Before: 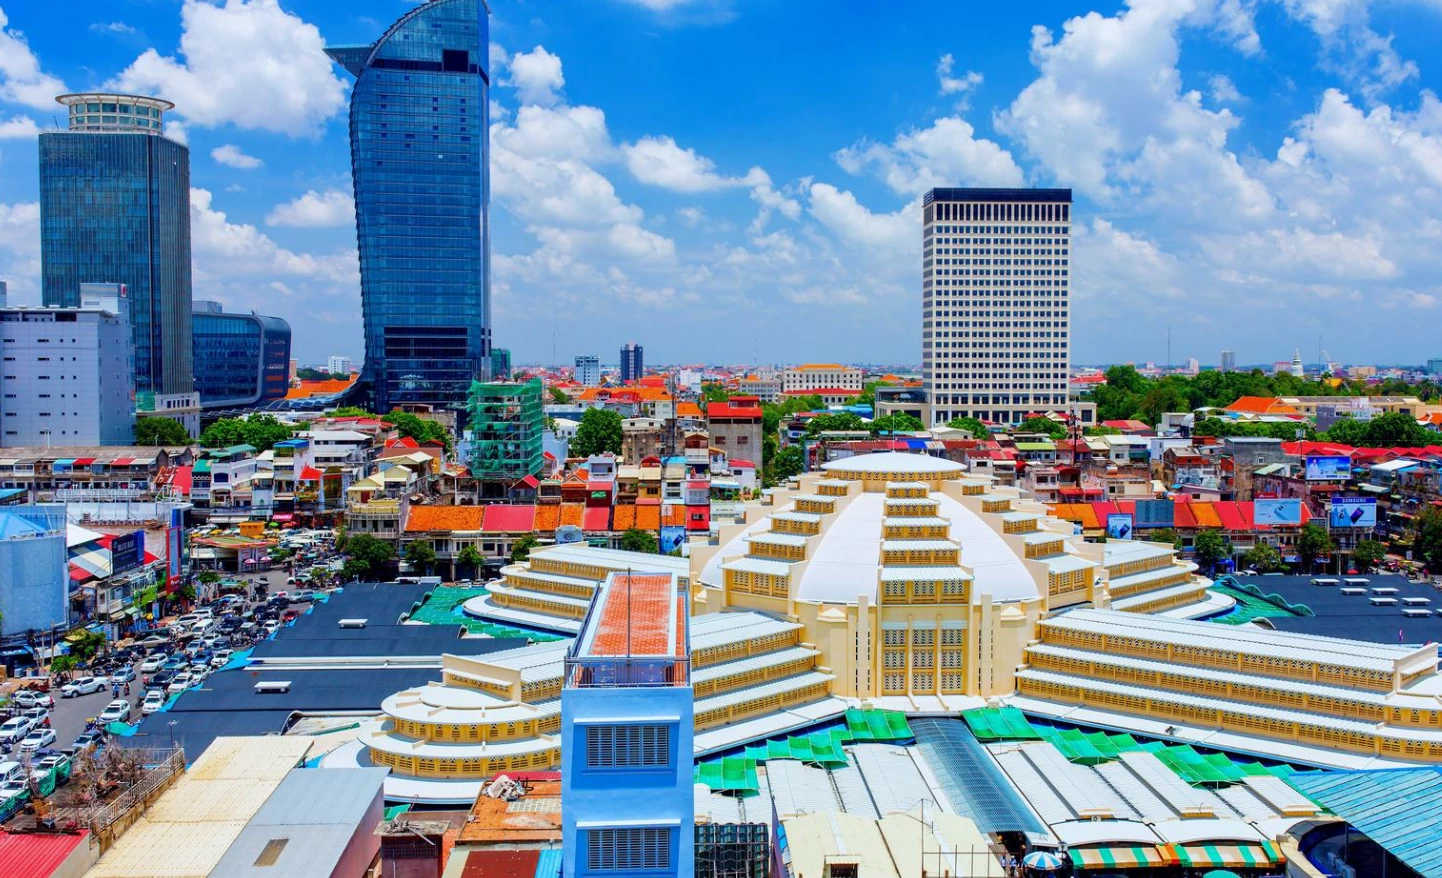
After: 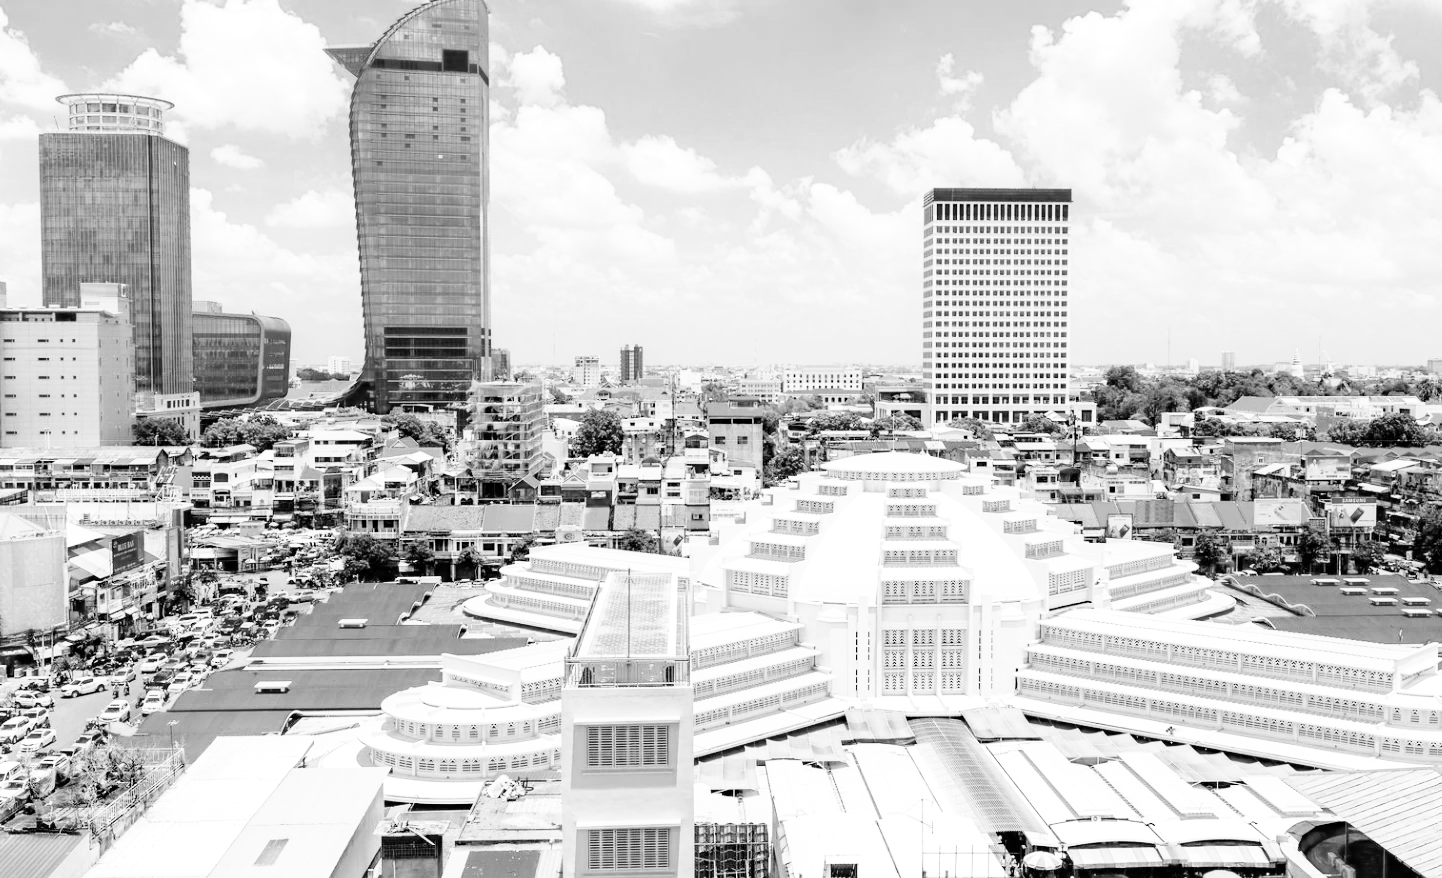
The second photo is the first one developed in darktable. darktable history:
contrast brightness saturation: brightness 0.18, saturation -0.5
base curve: curves: ch0 [(0, 0) (0.028, 0.03) (0.105, 0.232) (0.387, 0.748) (0.754, 0.968) (1, 1)], fusion 1, exposure shift 0.576, preserve colors none
white balance: red 0.98, blue 1.61
monochrome: size 1
